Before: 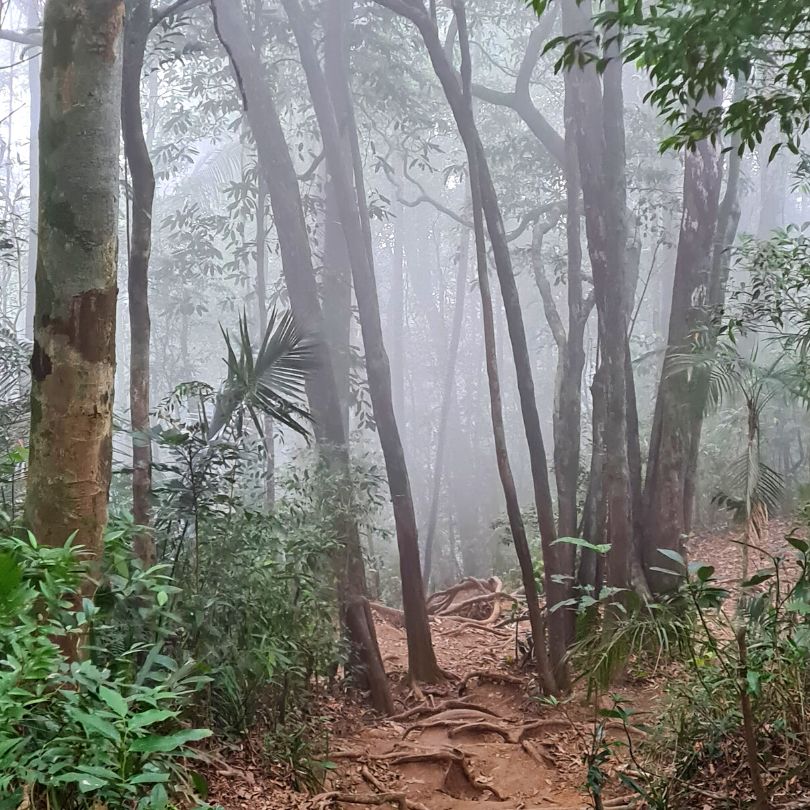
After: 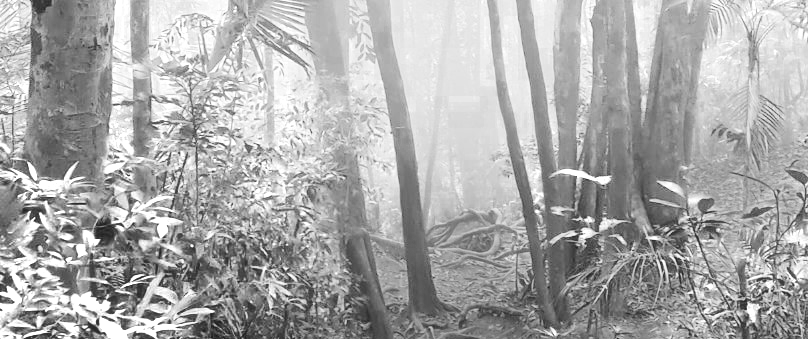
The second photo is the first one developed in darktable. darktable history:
crop: top 45.551%, bottom 12.262%
exposure: black level correction 0, exposure 1.1 EV, compensate exposure bias true, compensate highlight preservation false
color zones: curves: ch0 [(0.002, 0.589) (0.107, 0.484) (0.146, 0.249) (0.217, 0.352) (0.309, 0.525) (0.39, 0.404) (0.455, 0.169) (0.597, 0.055) (0.724, 0.212) (0.775, 0.691) (0.869, 0.571) (1, 0.587)]; ch1 [(0, 0) (0.143, 0) (0.286, 0) (0.429, 0) (0.571, 0) (0.714, 0) (0.857, 0)]
color correction: highlights a* 5.62, highlights b* 33.57, shadows a* -25.86, shadows b* 4.02
tone equalizer: -8 EV -0.75 EV, -7 EV -0.7 EV, -6 EV -0.6 EV, -5 EV -0.4 EV, -3 EV 0.4 EV, -2 EV 0.6 EV, -1 EV 0.7 EV, +0 EV 0.75 EV, edges refinement/feathering 500, mask exposure compensation -1.57 EV, preserve details no
haze removal: strength -0.1, adaptive false
